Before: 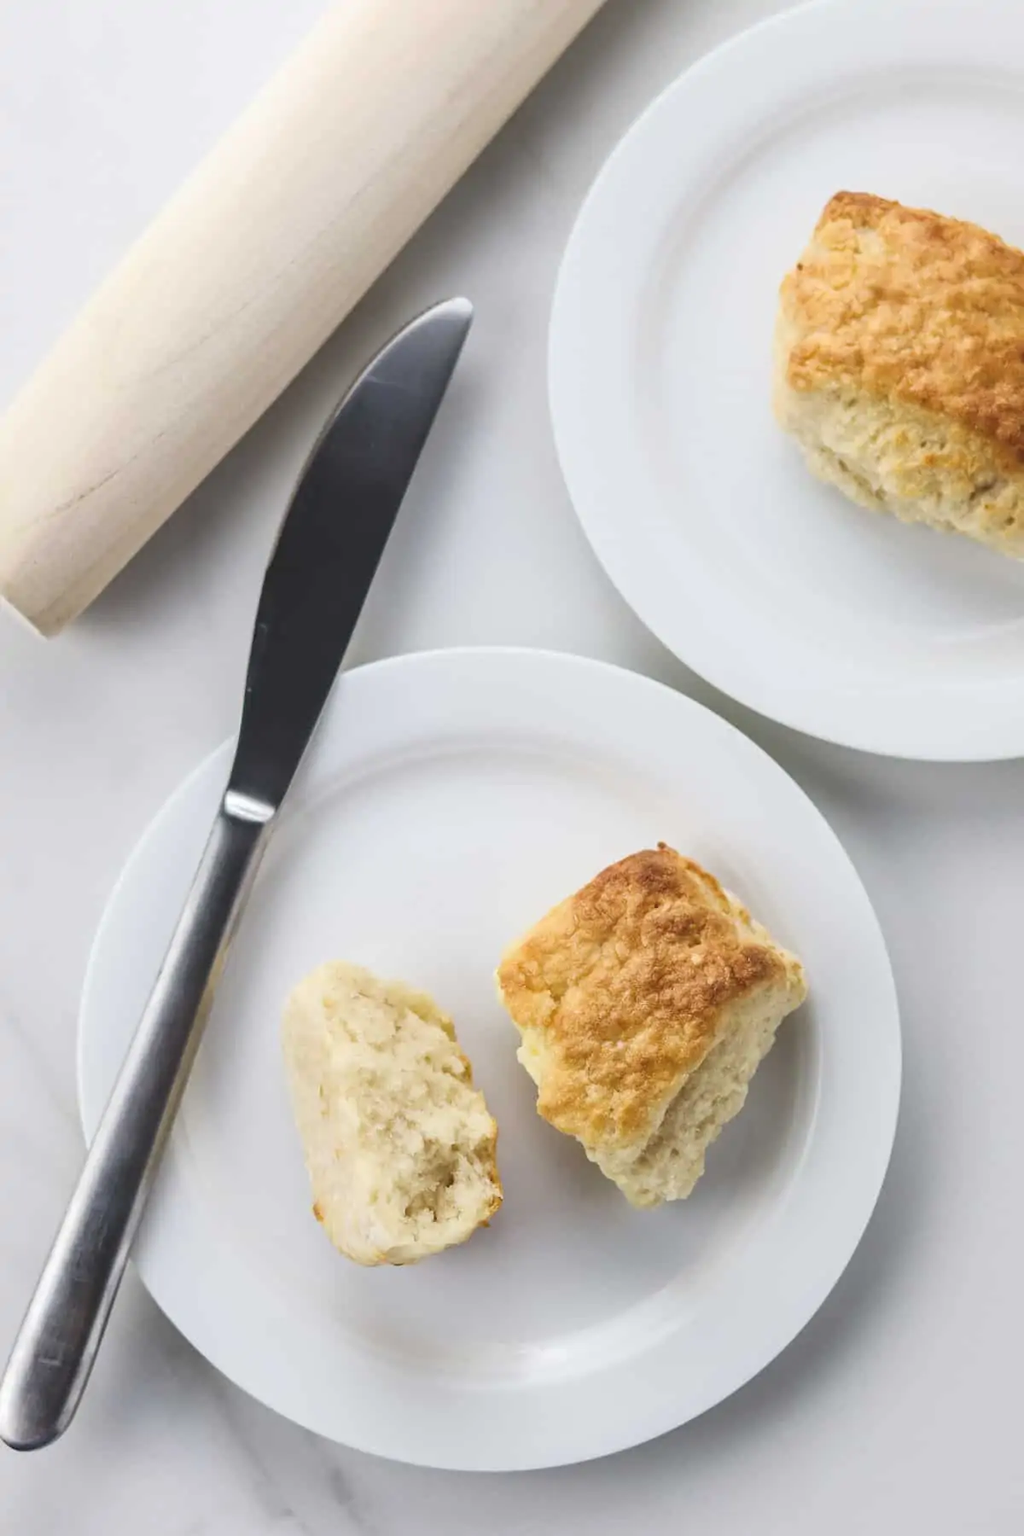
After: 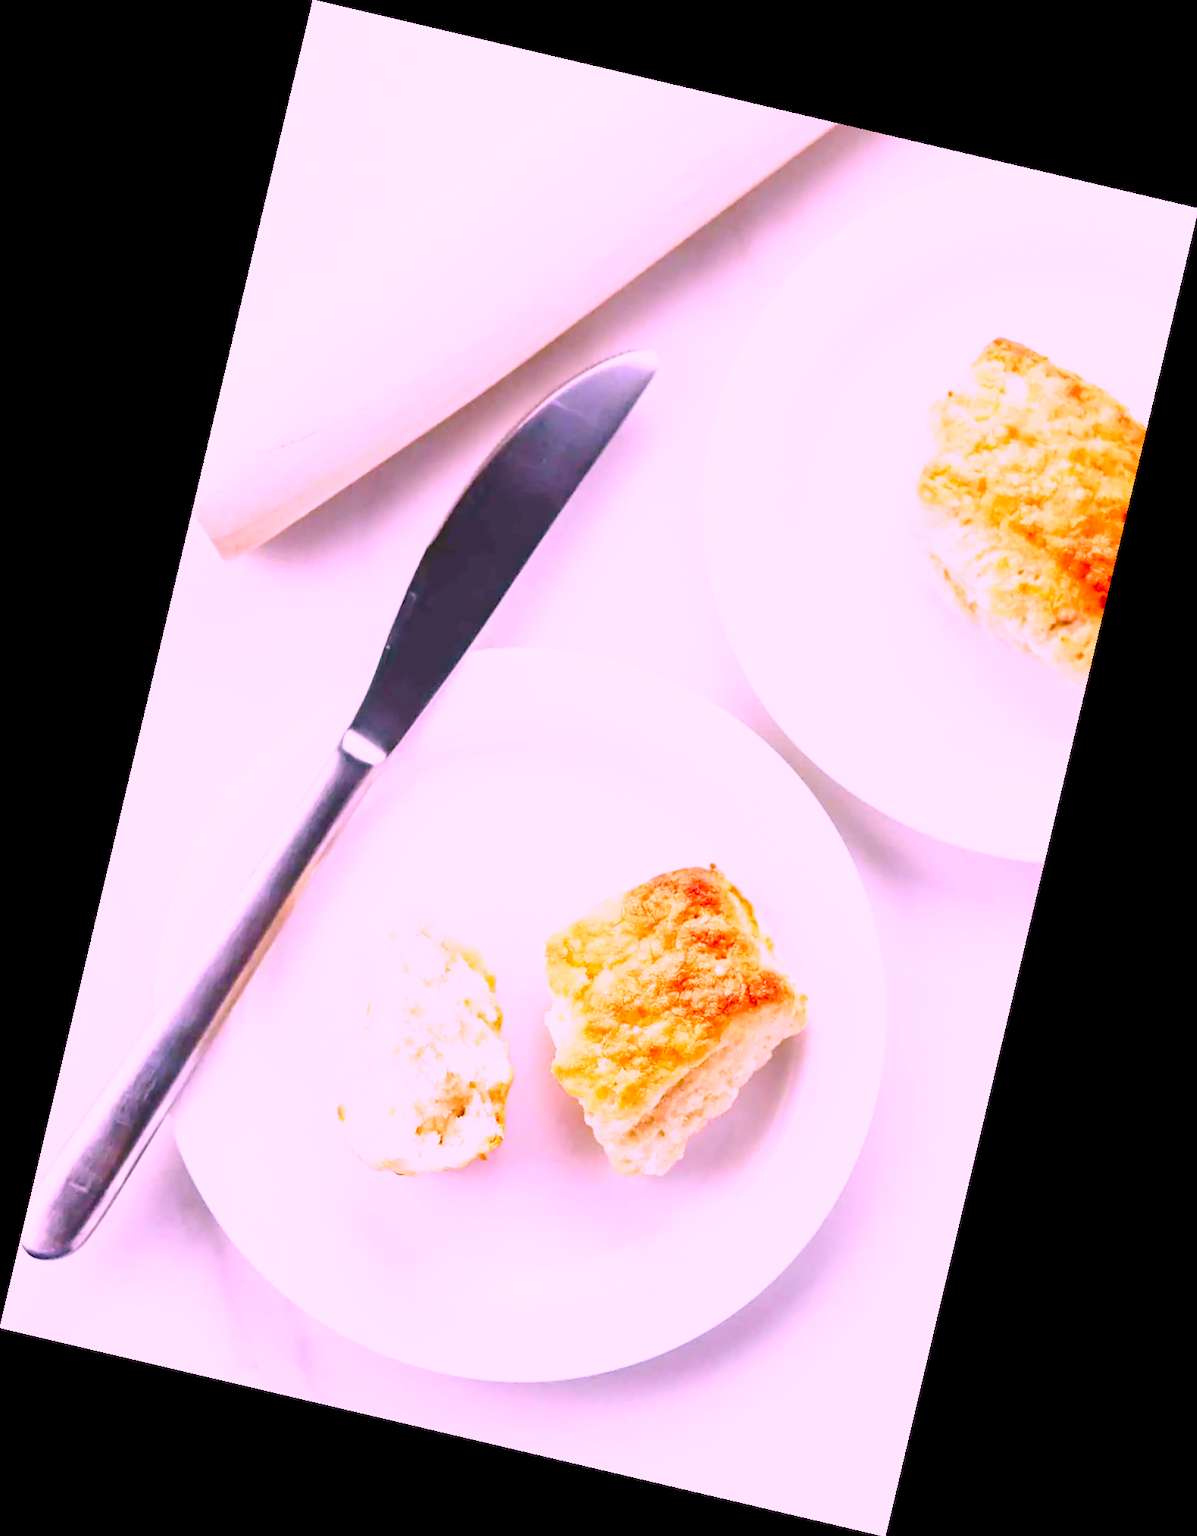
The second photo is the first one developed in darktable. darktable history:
color correction: highlights a* 19.5, highlights b* -11.53, saturation 1.69
base curve: curves: ch0 [(0, 0) (0.028, 0.03) (0.105, 0.232) (0.387, 0.748) (0.754, 0.968) (1, 1)], fusion 1, exposure shift 0.576, preserve colors none
rotate and perspective: rotation 13.27°, automatic cropping off
